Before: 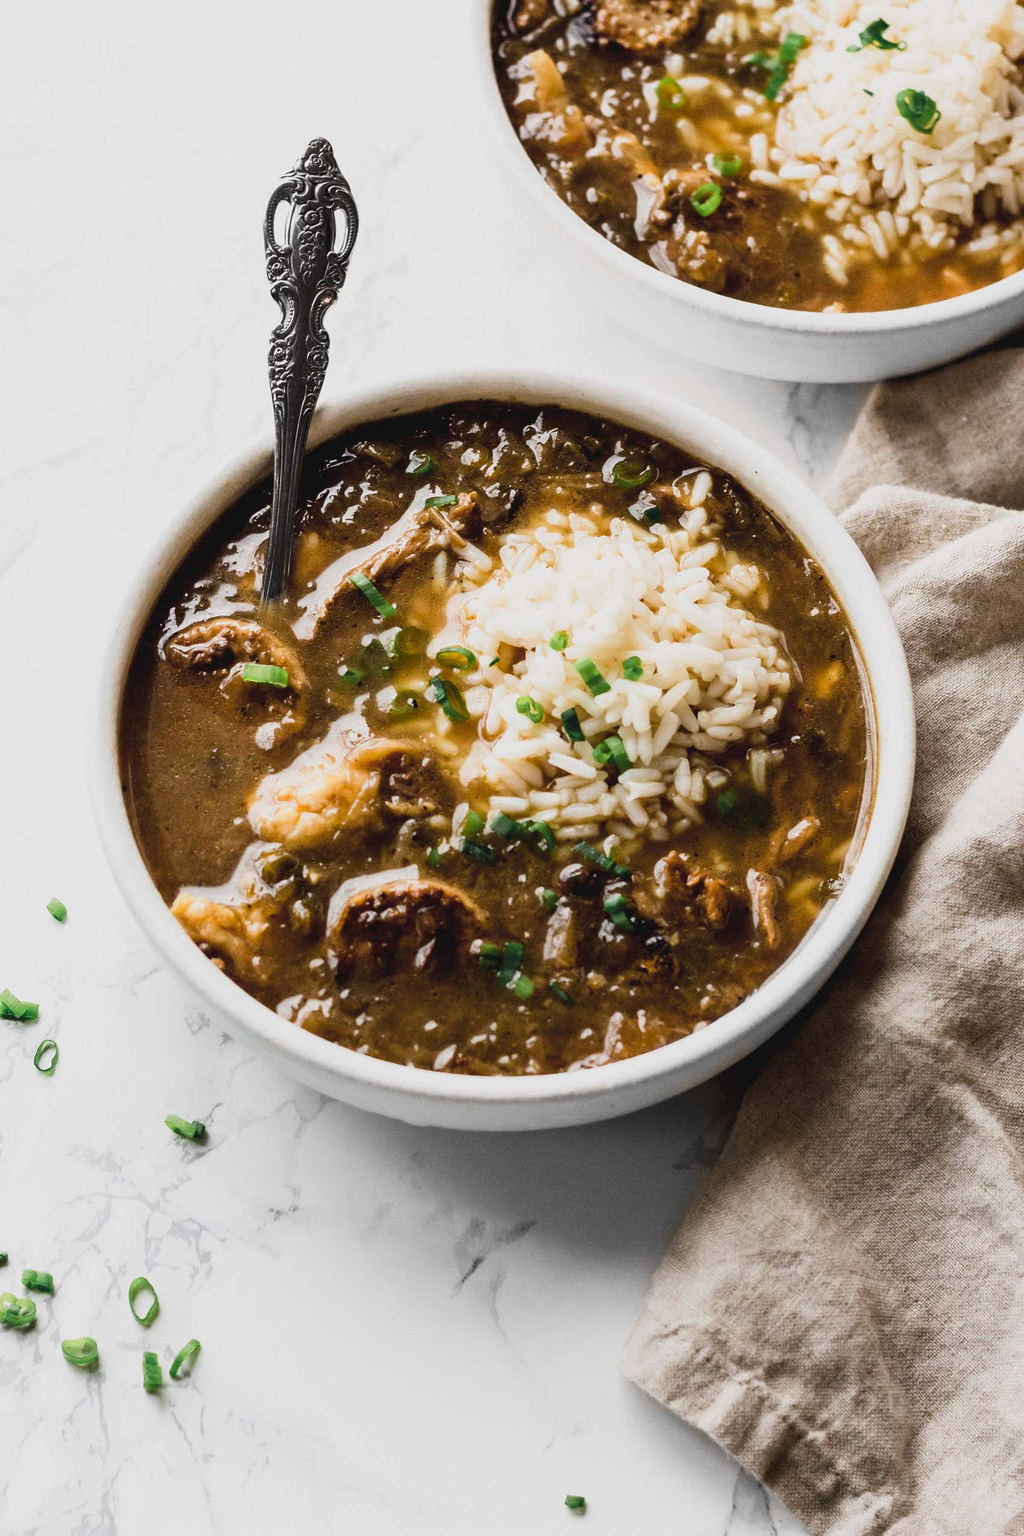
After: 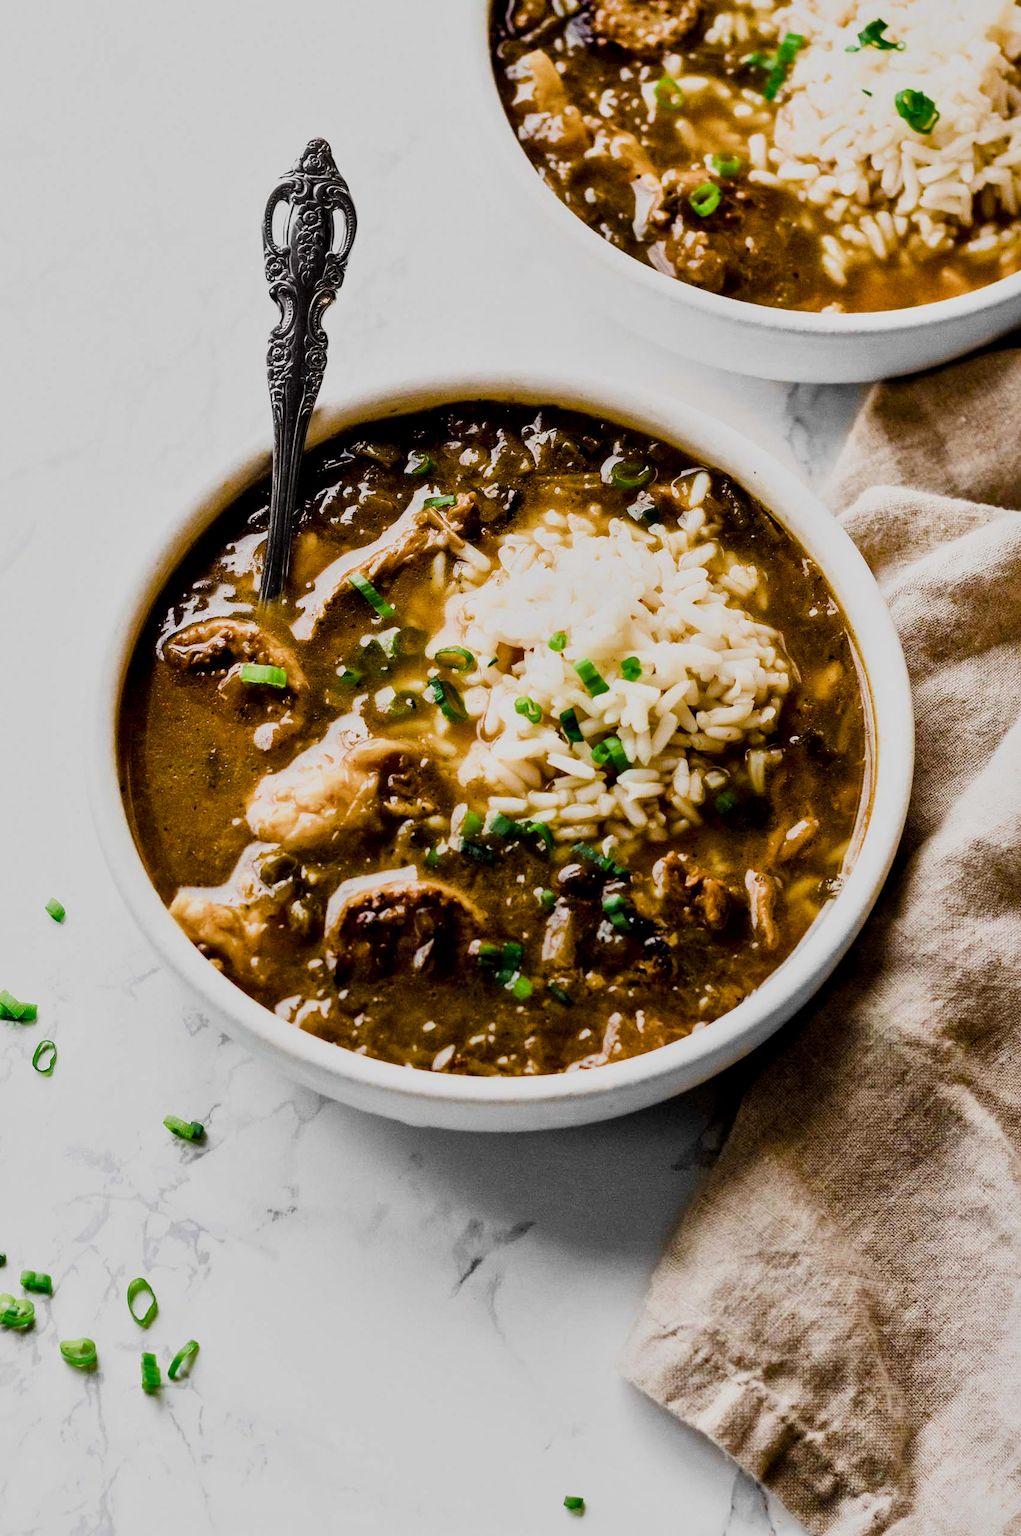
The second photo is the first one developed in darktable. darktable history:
local contrast: mode bilateral grid, contrast 20, coarseness 51, detail 148%, midtone range 0.2
filmic rgb: black relative exposure -7.65 EV, white relative exposure 4.56 EV, hardness 3.61, add noise in highlights 0.001, color science v3 (2019), use custom middle-gray values true, contrast in highlights soft
crop and rotate: left 0.189%, bottom 0.014%
tone equalizer: on, module defaults
color balance rgb: linear chroma grading › global chroma 22.763%, perceptual saturation grading › global saturation -0.079%, perceptual saturation grading › mid-tones 6.202%, perceptual saturation grading › shadows 71.249%, perceptual brilliance grading › highlights 4.749%, perceptual brilliance grading › shadows -9.326%, global vibrance 20.658%
